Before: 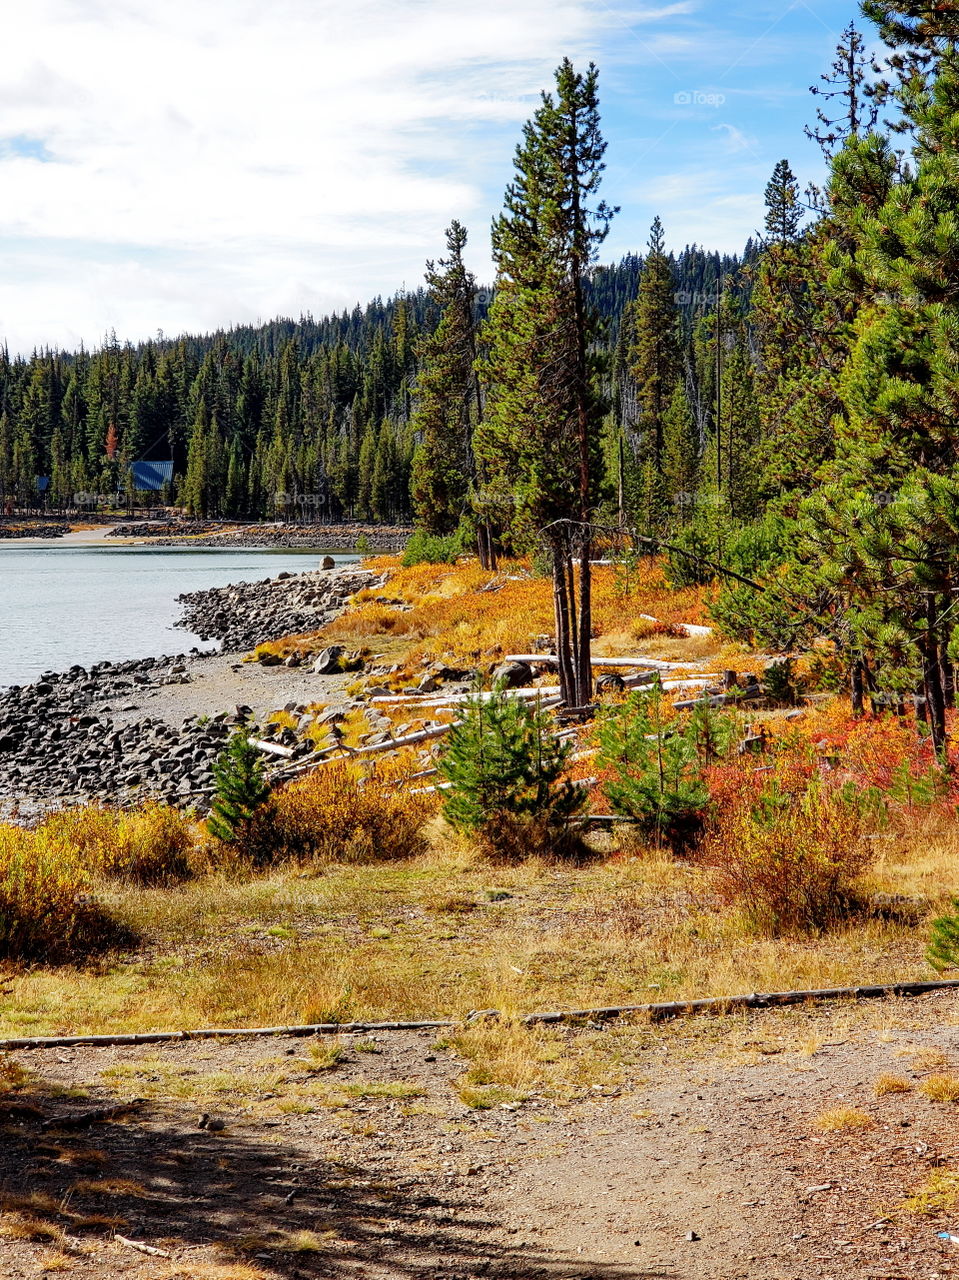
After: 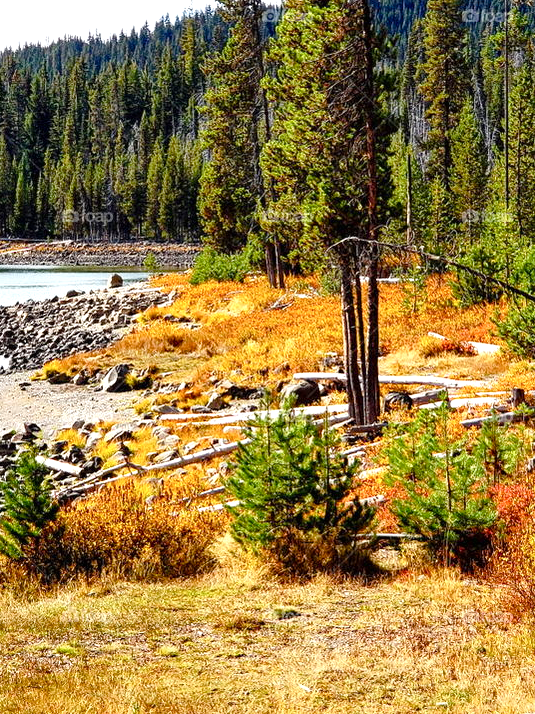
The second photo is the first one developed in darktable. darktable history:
color balance rgb: perceptual saturation grading › global saturation 20%, perceptual saturation grading › highlights -25%, perceptual saturation grading › shadows 25%
crop and rotate: left 22.13%, top 22.054%, right 22.026%, bottom 22.102%
exposure: black level correction 0, exposure 0.7 EV, compensate exposure bias true, compensate highlight preservation false
